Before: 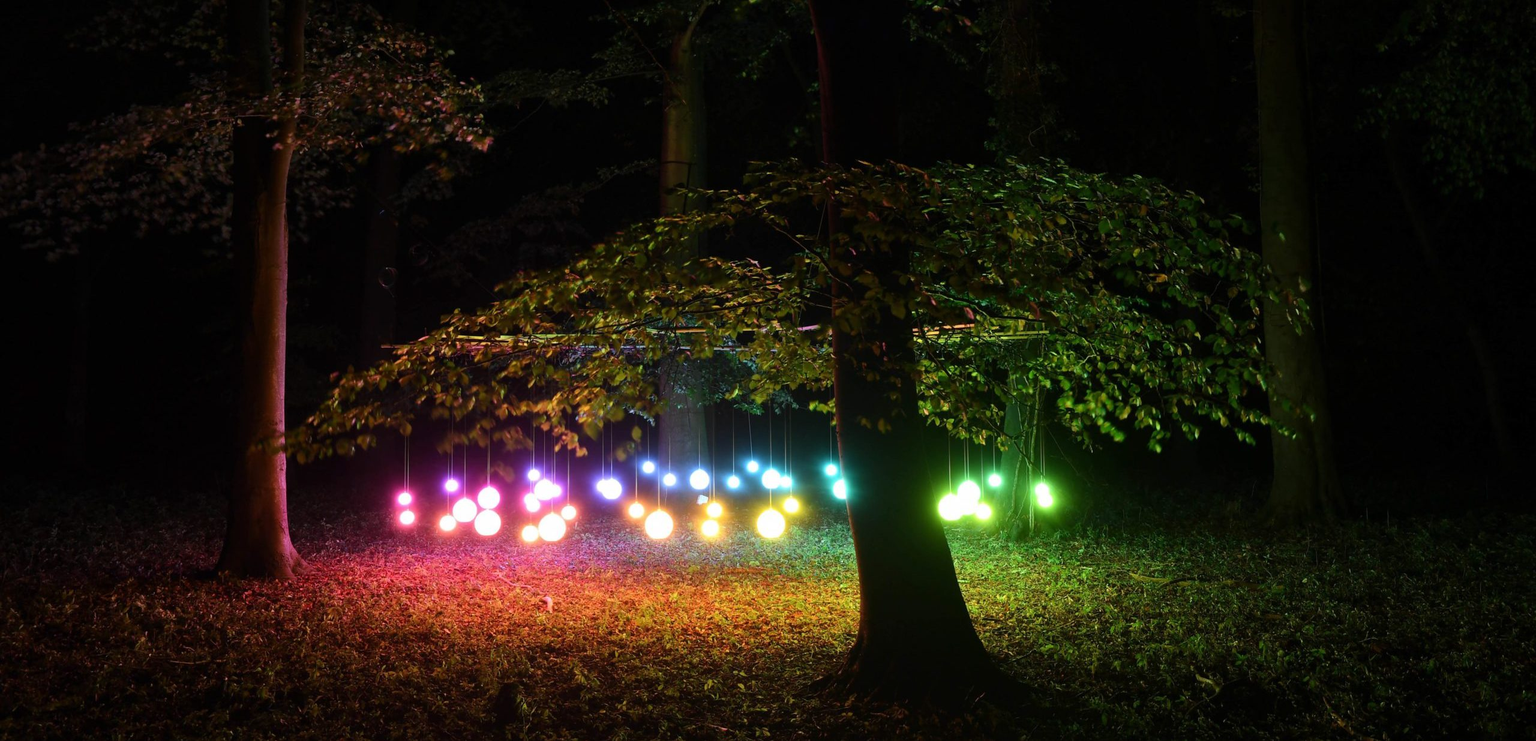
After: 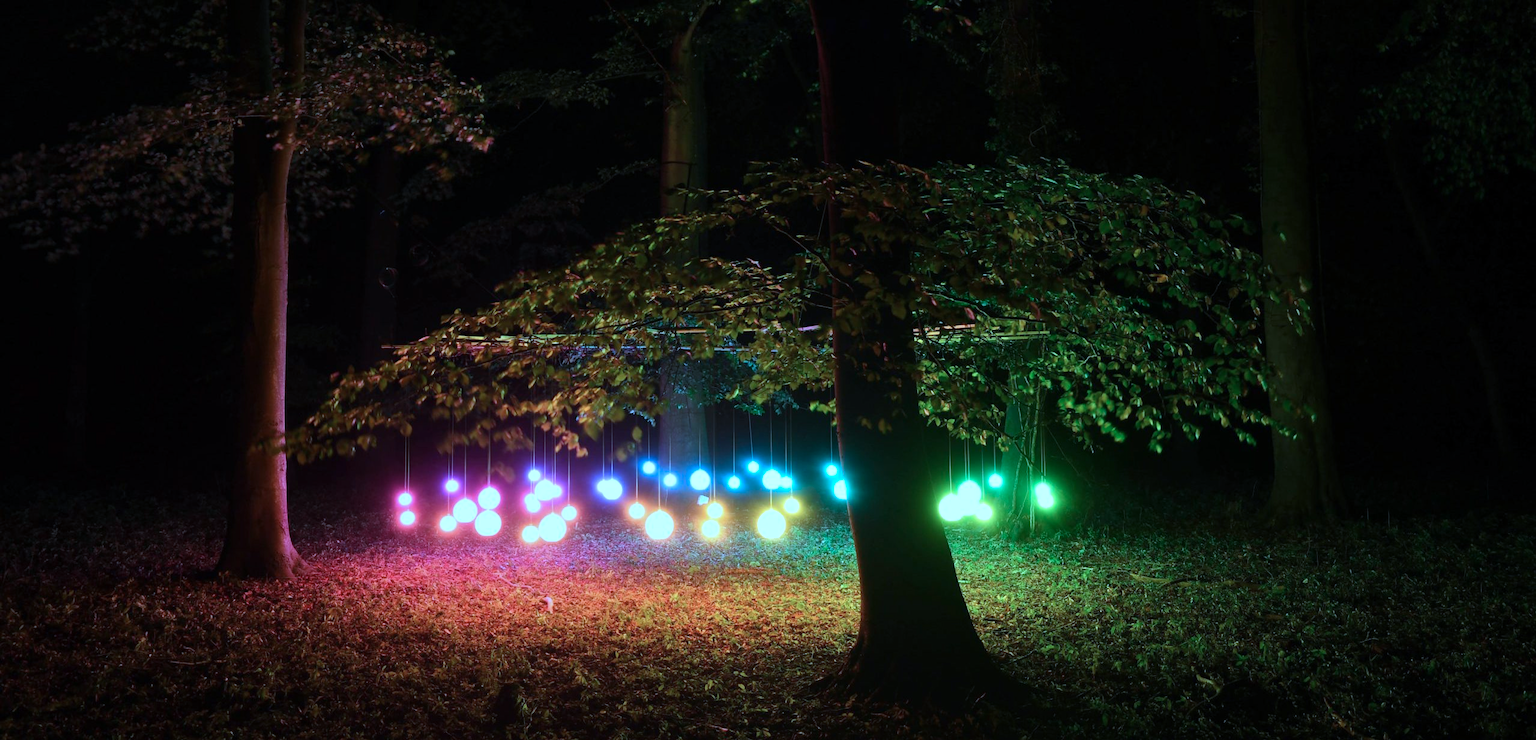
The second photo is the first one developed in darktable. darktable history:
color correction: highlights a* -9.35, highlights b* -23.15
color calibration: x 0.367, y 0.379, temperature 4395.86 K
